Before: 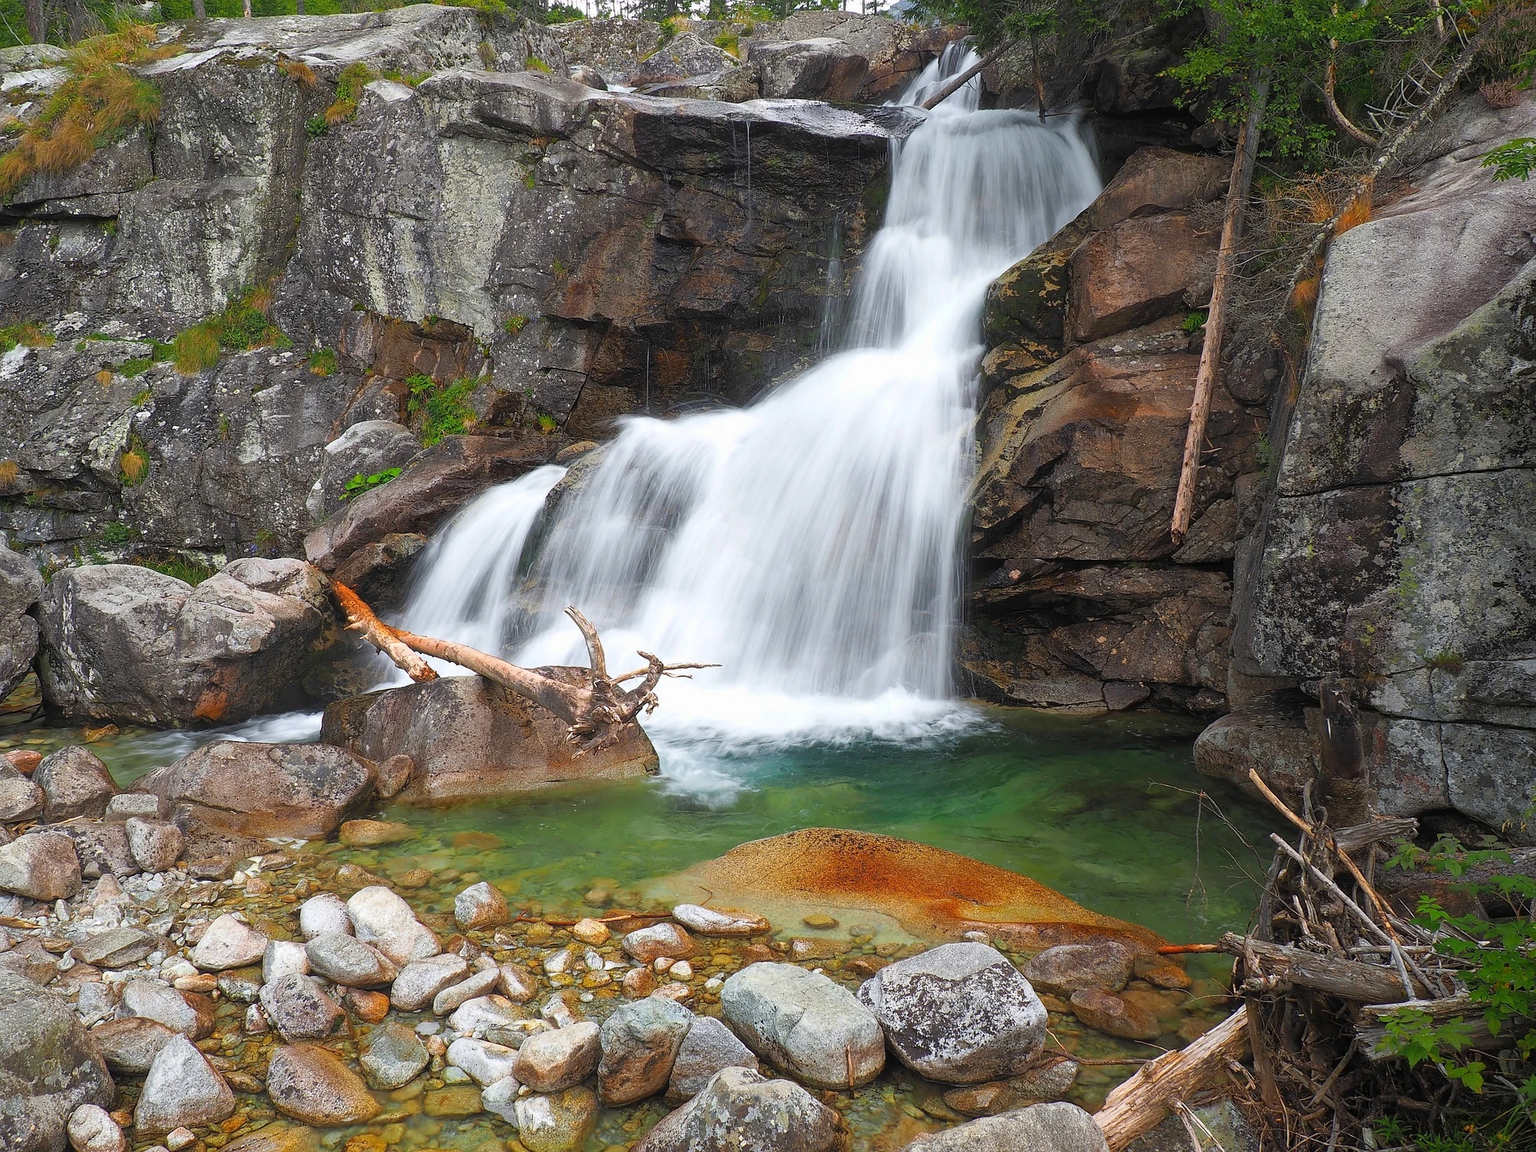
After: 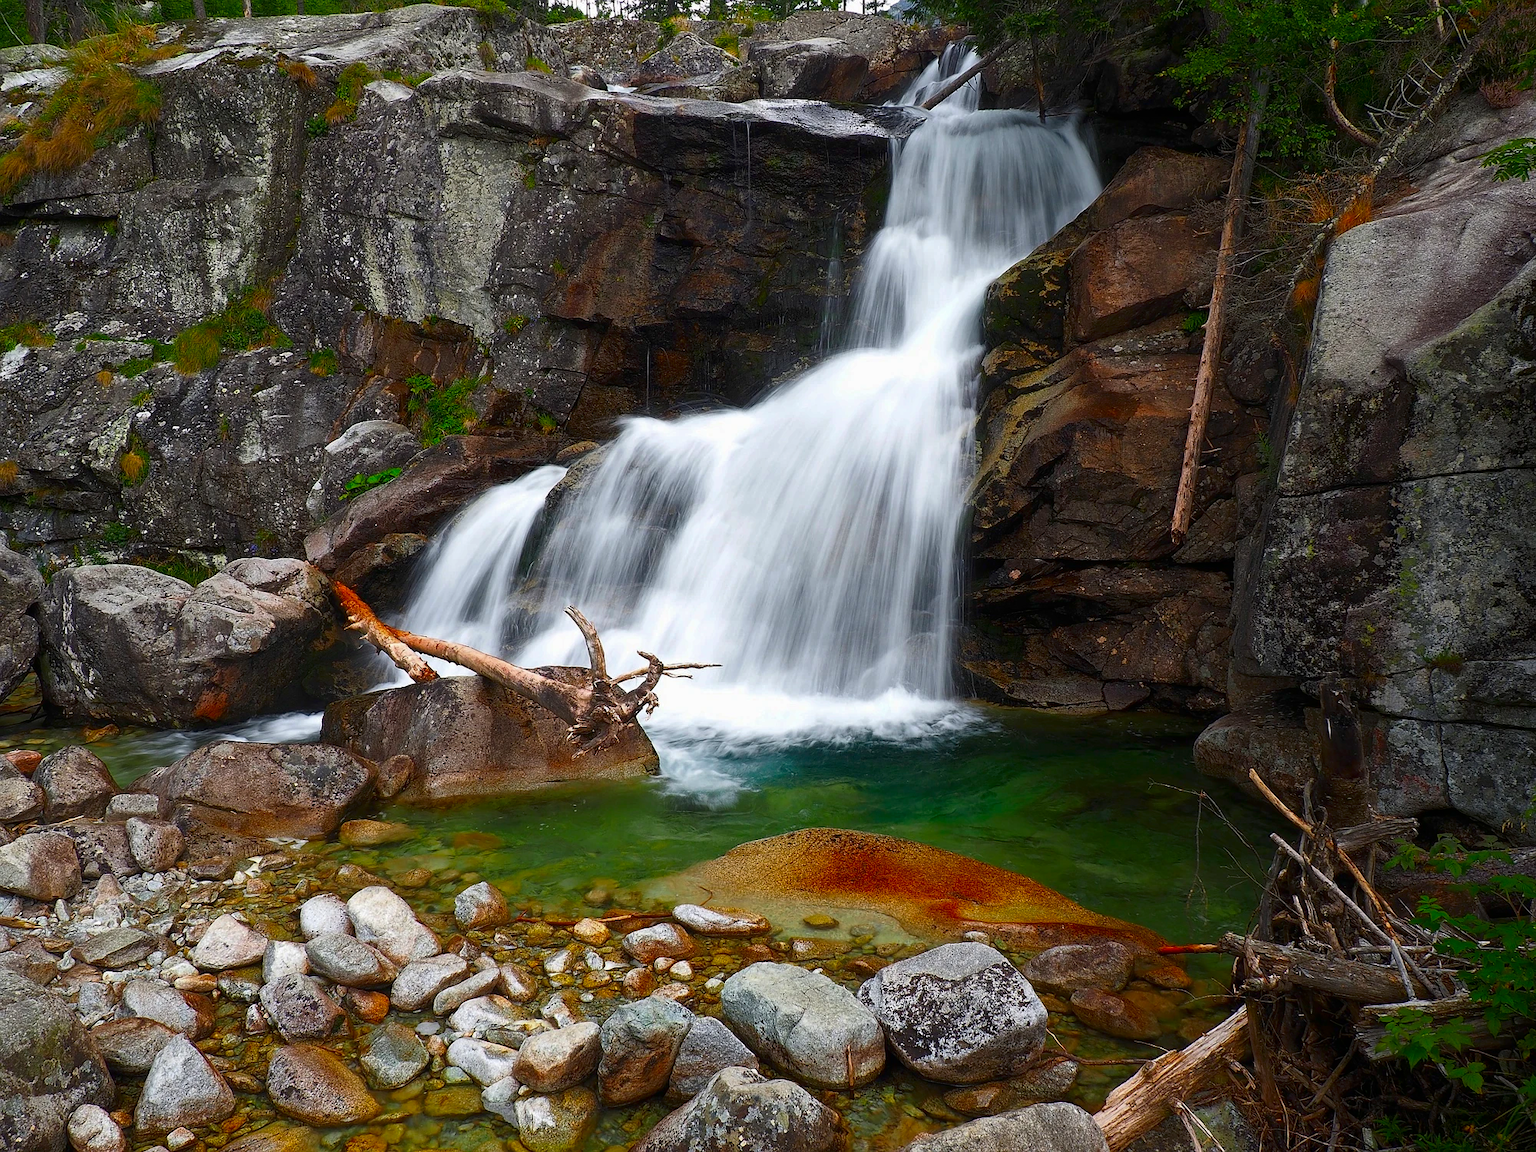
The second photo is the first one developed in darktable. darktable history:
contrast brightness saturation: brightness -0.25, saturation 0.2
exposure: compensate highlight preservation false
